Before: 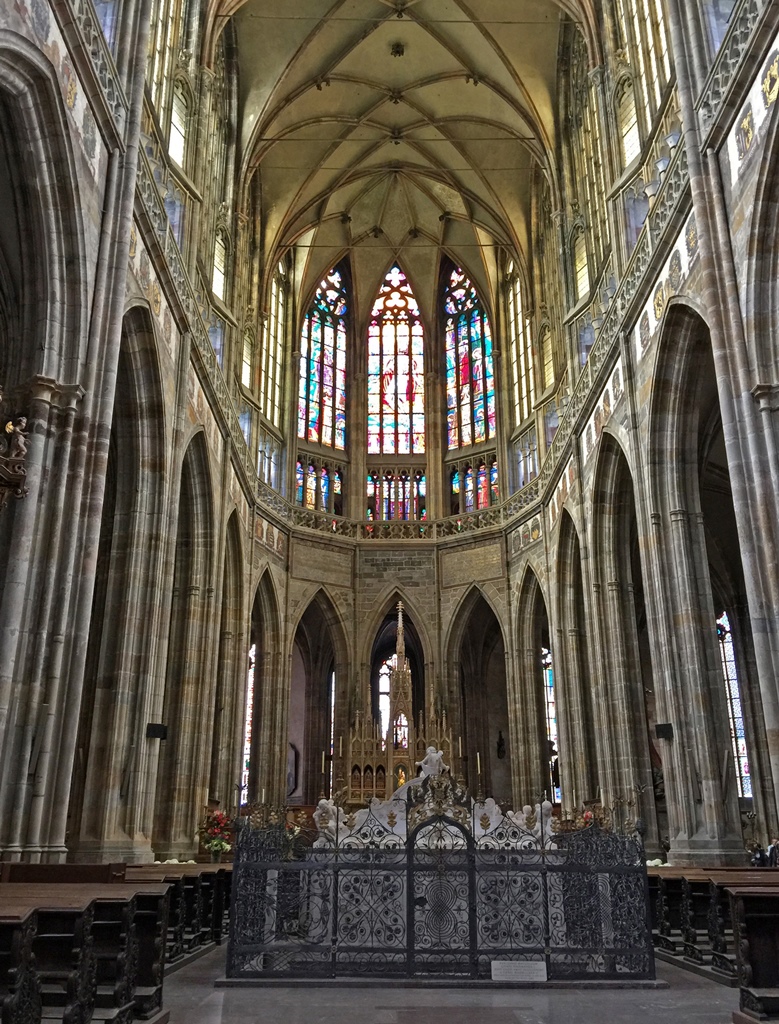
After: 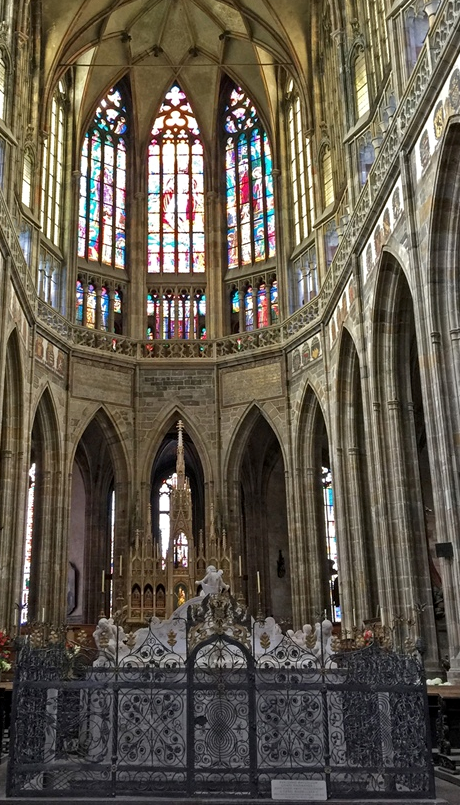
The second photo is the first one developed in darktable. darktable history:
crop and rotate: left 28.256%, top 17.734%, right 12.656%, bottom 3.573%
local contrast: highlights 100%, shadows 100%, detail 120%, midtone range 0.2
